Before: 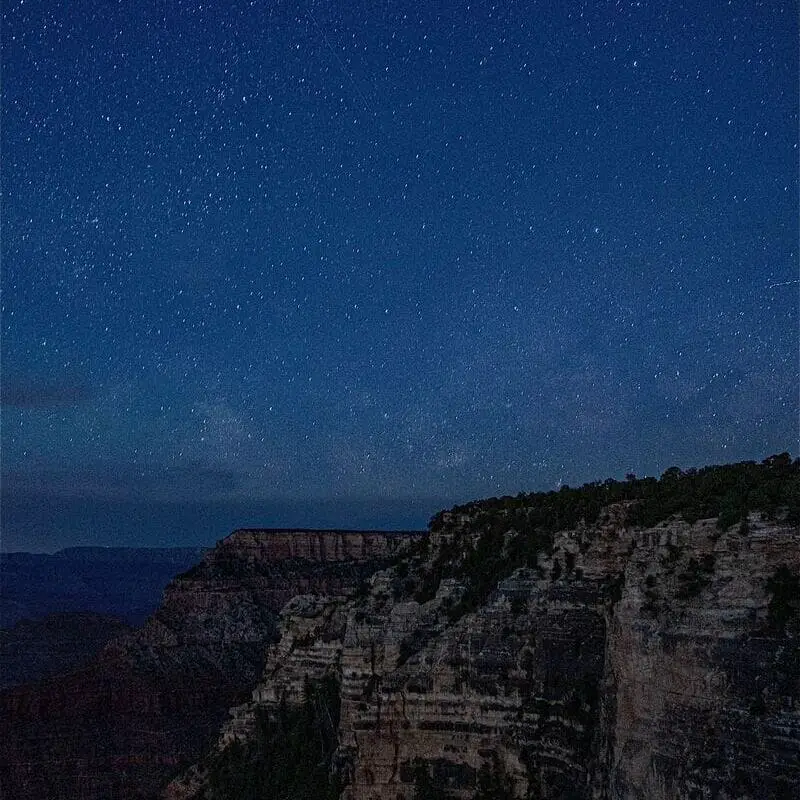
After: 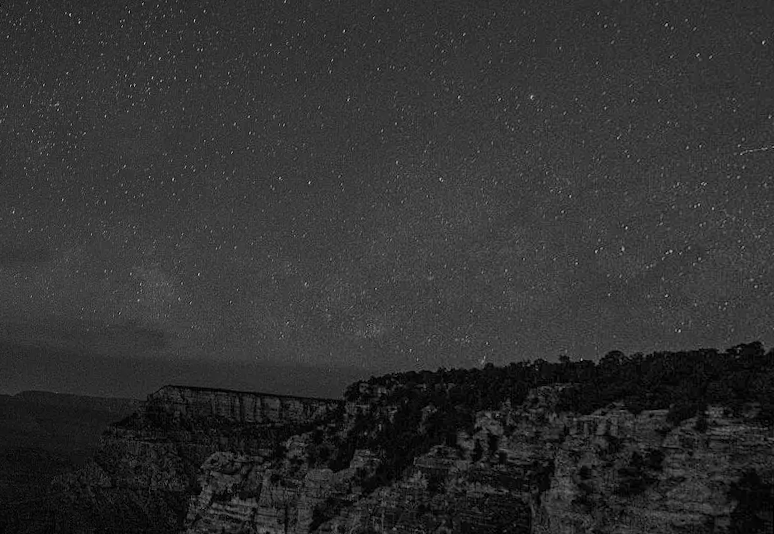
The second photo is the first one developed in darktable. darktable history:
white balance: red 0.984, blue 1.059
rotate and perspective: rotation 1.69°, lens shift (vertical) -0.023, lens shift (horizontal) -0.291, crop left 0.025, crop right 0.988, crop top 0.092, crop bottom 0.842
crop and rotate: left 1.814%, top 12.818%, right 0.25%, bottom 9.225%
exposure: compensate highlight preservation false
monochrome: a 73.58, b 64.21
